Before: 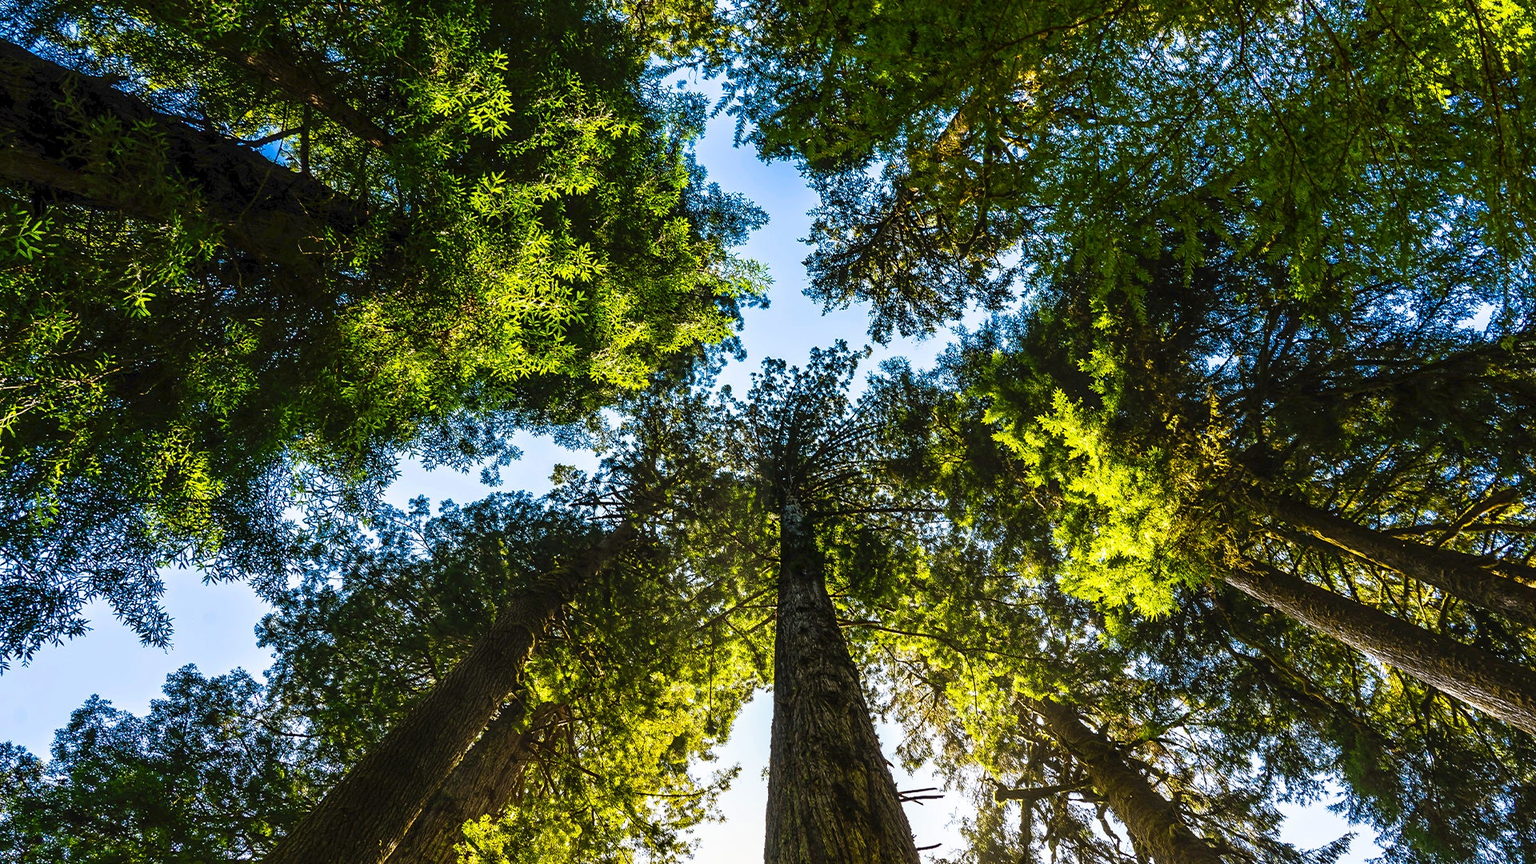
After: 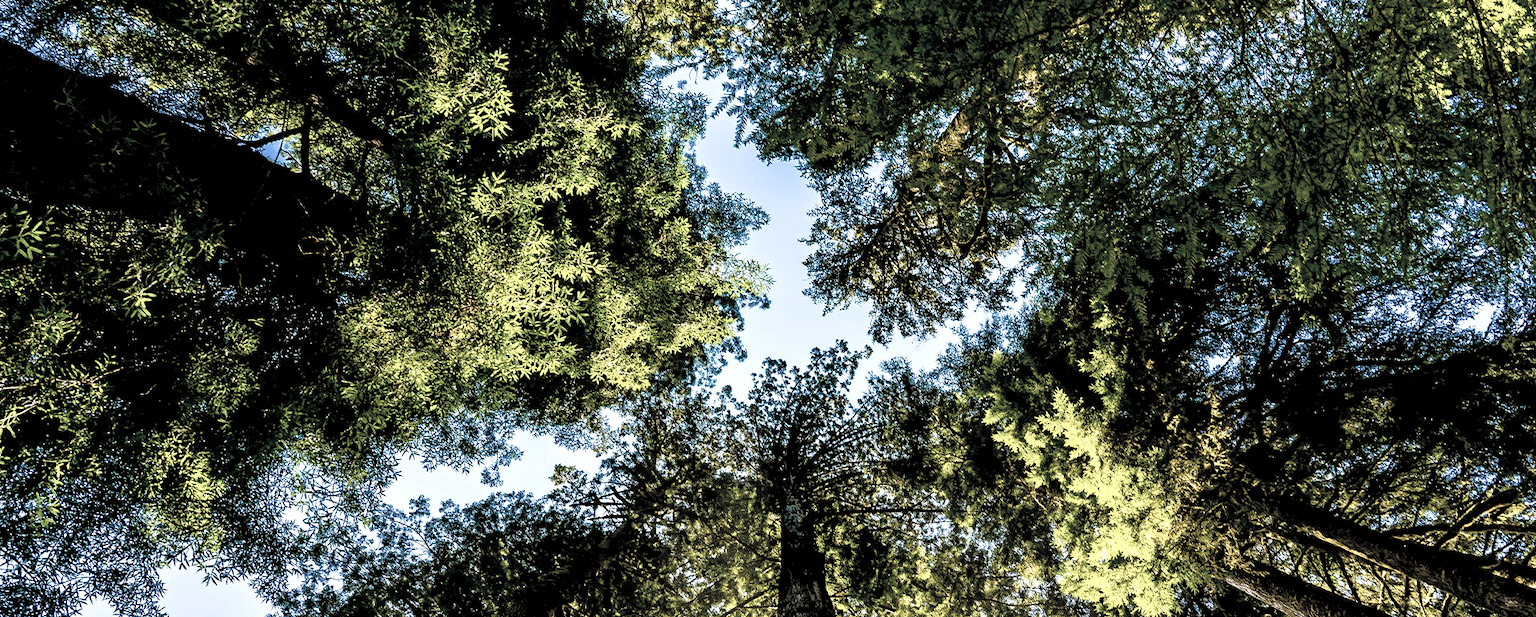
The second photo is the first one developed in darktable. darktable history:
shadows and highlights: shadows 12, white point adjustment 1.2, soften with gaussian
crop: bottom 28.576%
contrast brightness saturation: brightness 0.18, saturation -0.5
color balance rgb: shadows lift › luminance -9.41%, highlights gain › luminance 17.6%, global offset › luminance -1.45%, perceptual saturation grading › highlights -17.77%, perceptual saturation grading › mid-tones 33.1%, perceptual saturation grading › shadows 50.52%, global vibrance 24.22%
